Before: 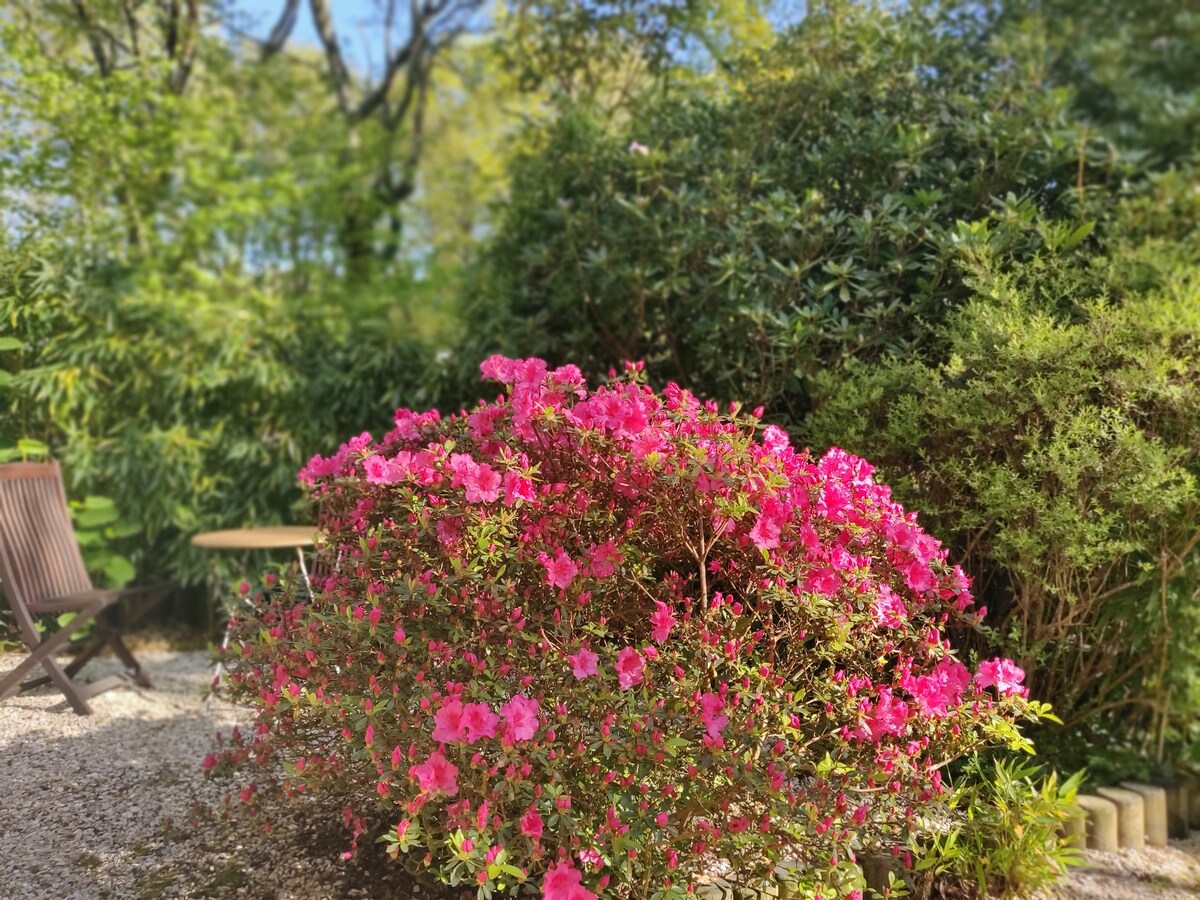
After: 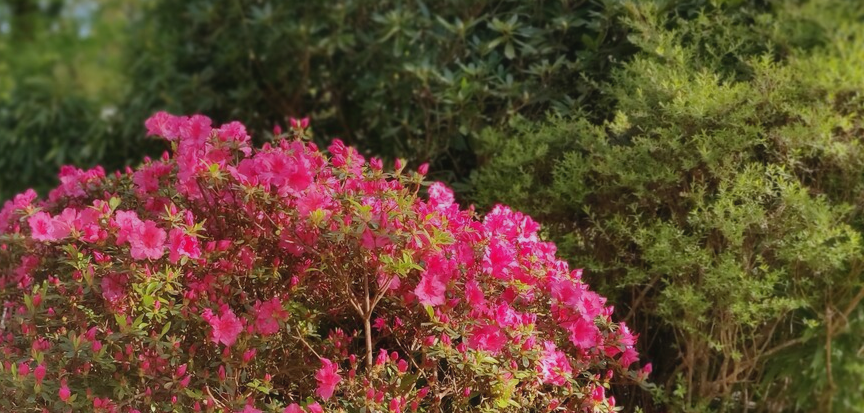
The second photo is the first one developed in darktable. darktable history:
graduated density: rotation -0.352°, offset 57.64
crop and rotate: left 27.938%, top 27.046%, bottom 27.046%
contrast equalizer: octaves 7, y [[0.502, 0.505, 0.512, 0.529, 0.564, 0.588], [0.5 ×6], [0.502, 0.505, 0.512, 0.529, 0.564, 0.588], [0, 0.001, 0.001, 0.004, 0.008, 0.011], [0, 0.001, 0.001, 0.004, 0.008, 0.011]], mix -1
